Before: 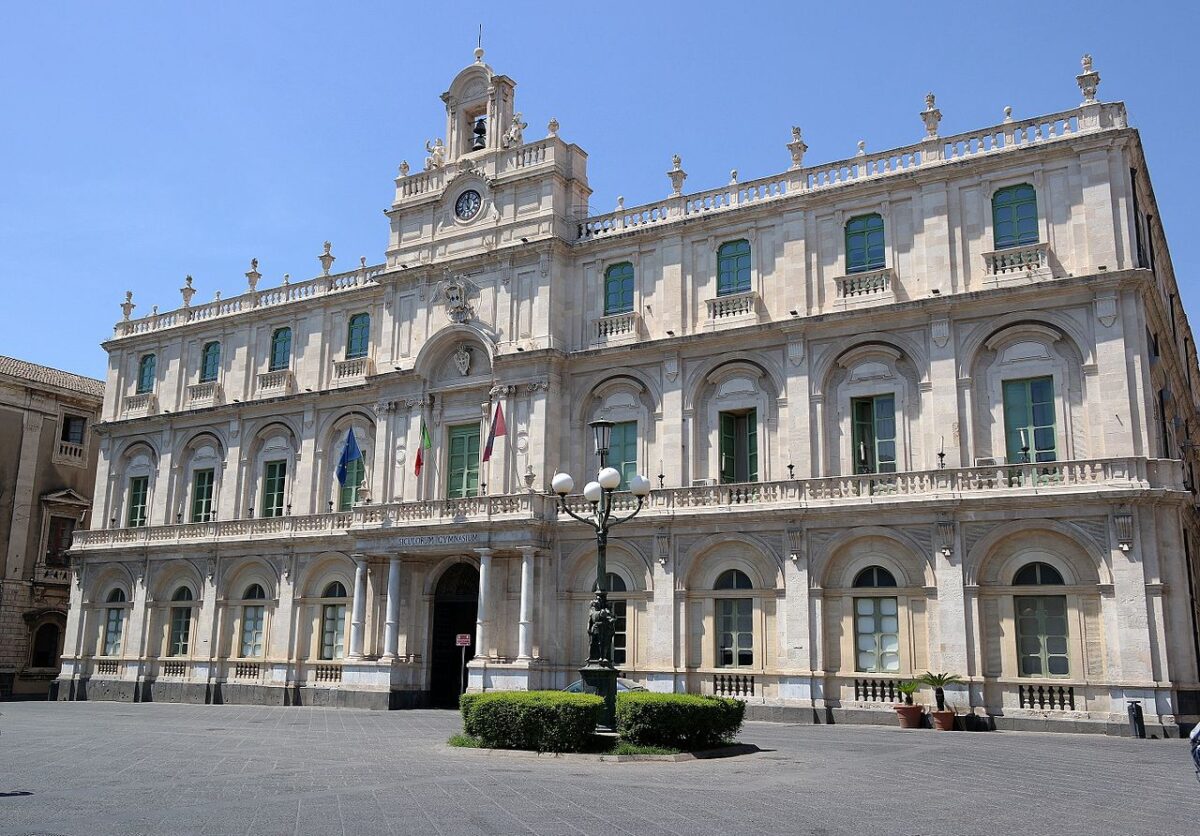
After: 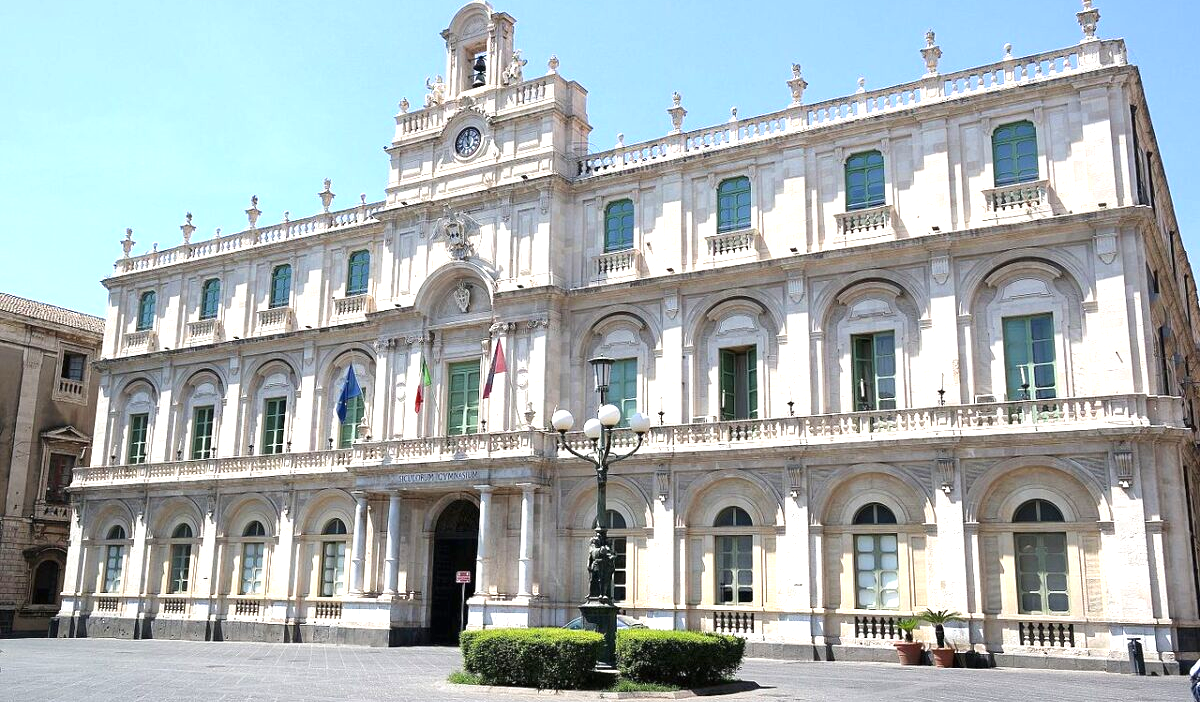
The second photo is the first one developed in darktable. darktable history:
exposure: black level correction 0, exposure 1 EV, compensate exposure bias true, compensate highlight preservation false
crop: top 7.625%, bottom 8.027%
